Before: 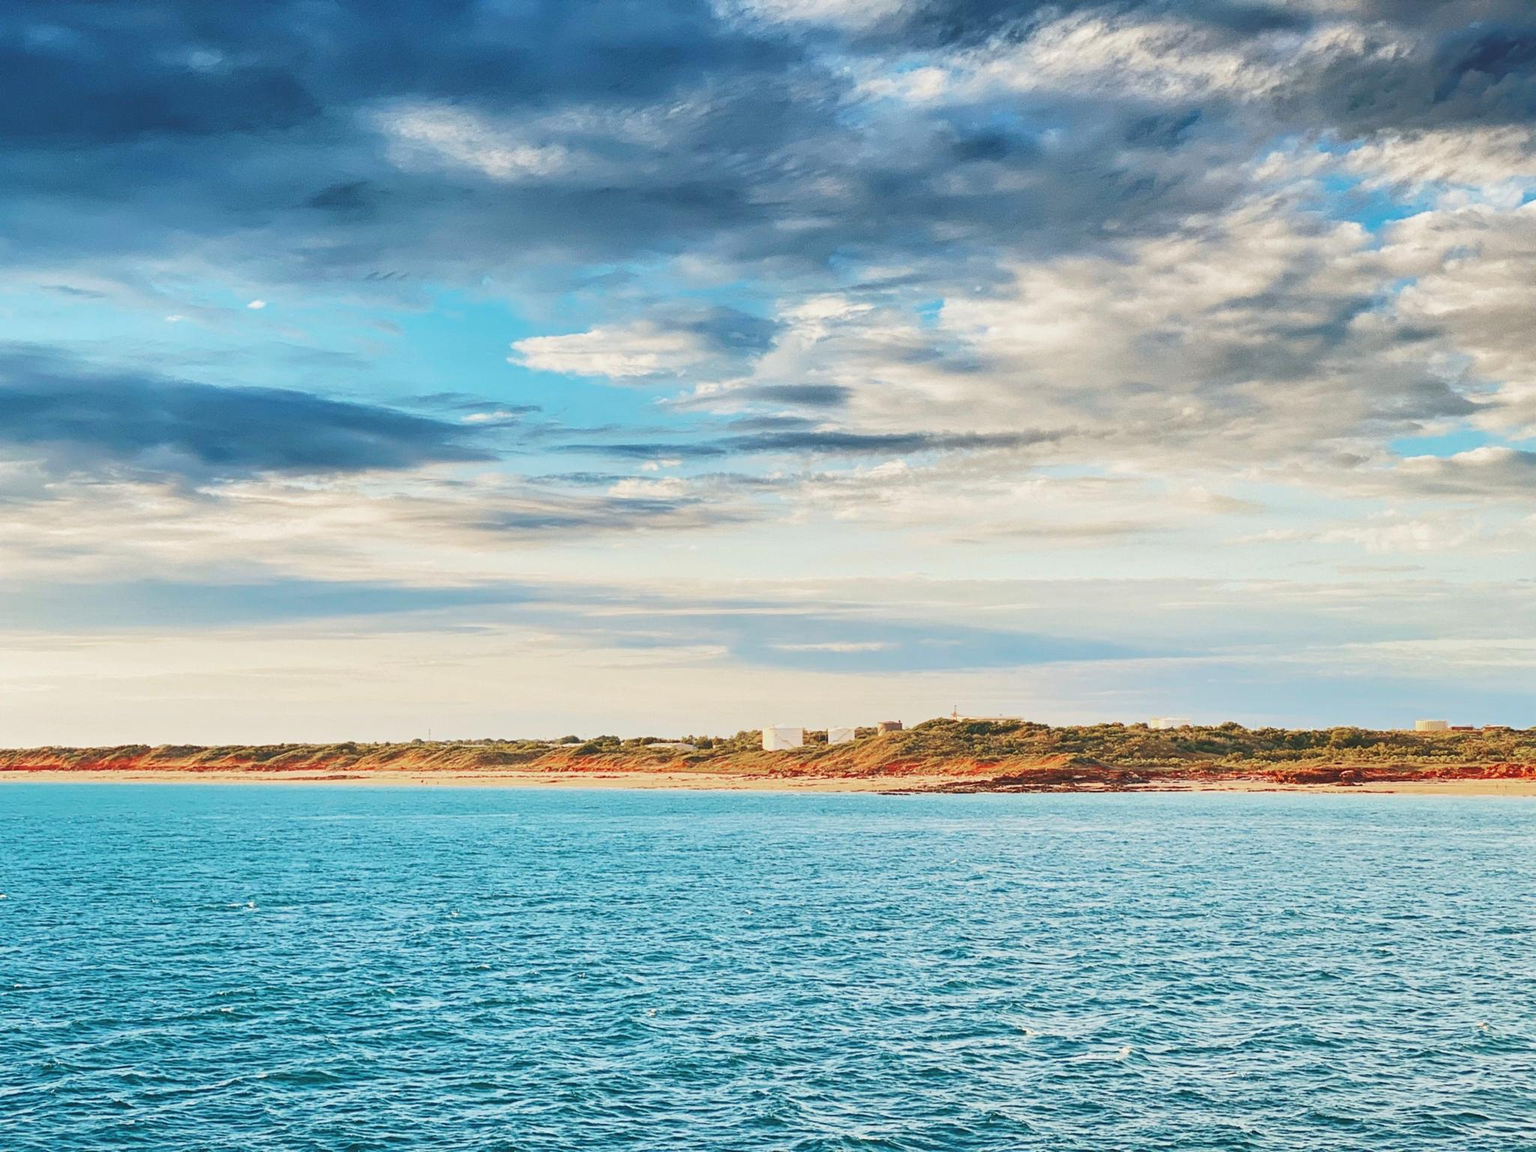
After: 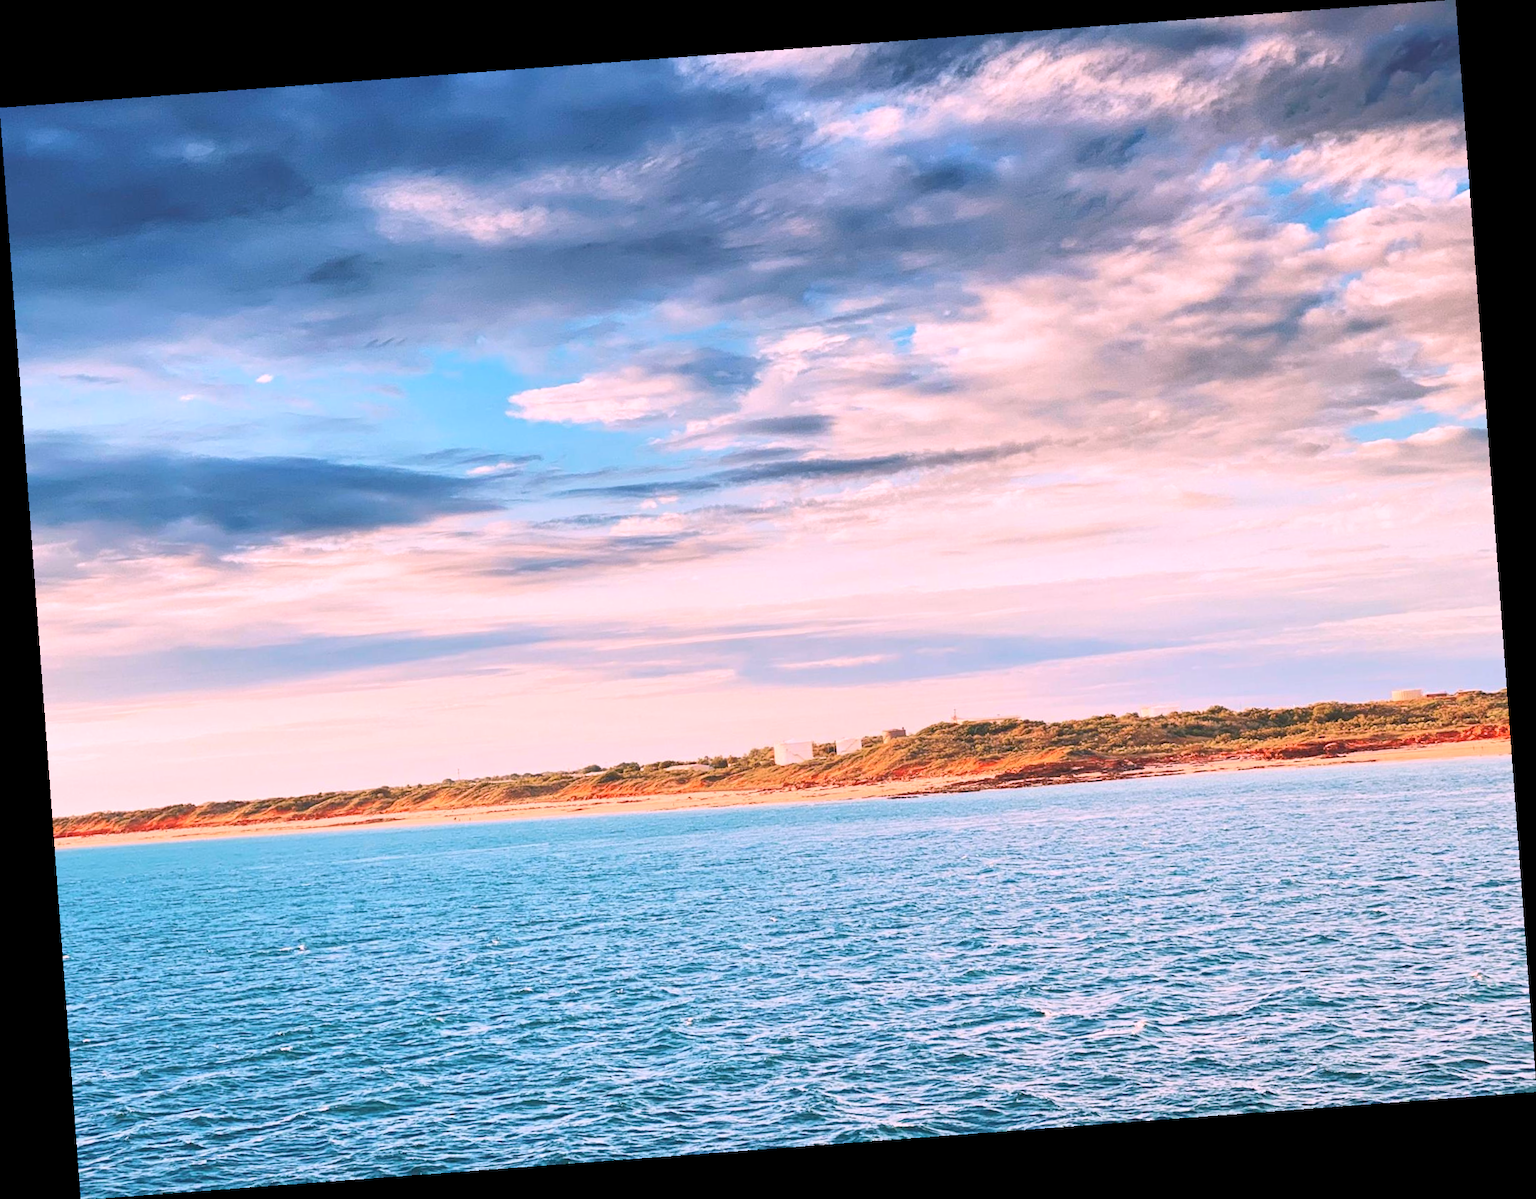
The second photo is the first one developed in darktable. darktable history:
white balance: red 1.188, blue 1.11
contrast brightness saturation: contrast 0.05, brightness 0.06, saturation 0.01
rotate and perspective: rotation -4.25°, automatic cropping off
